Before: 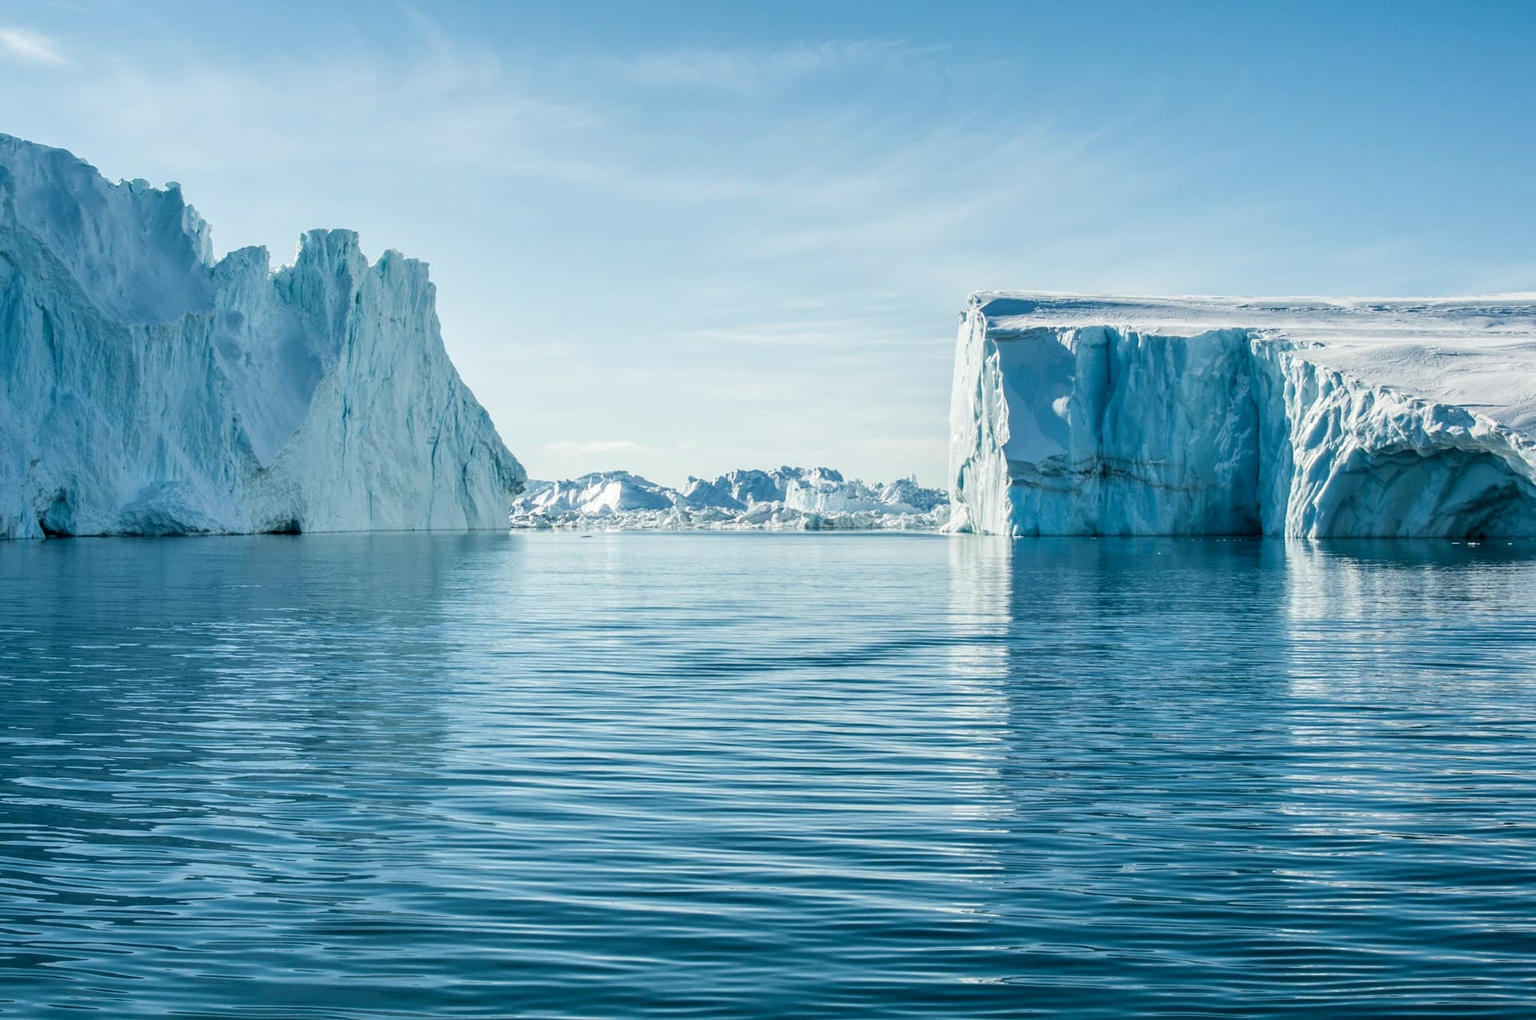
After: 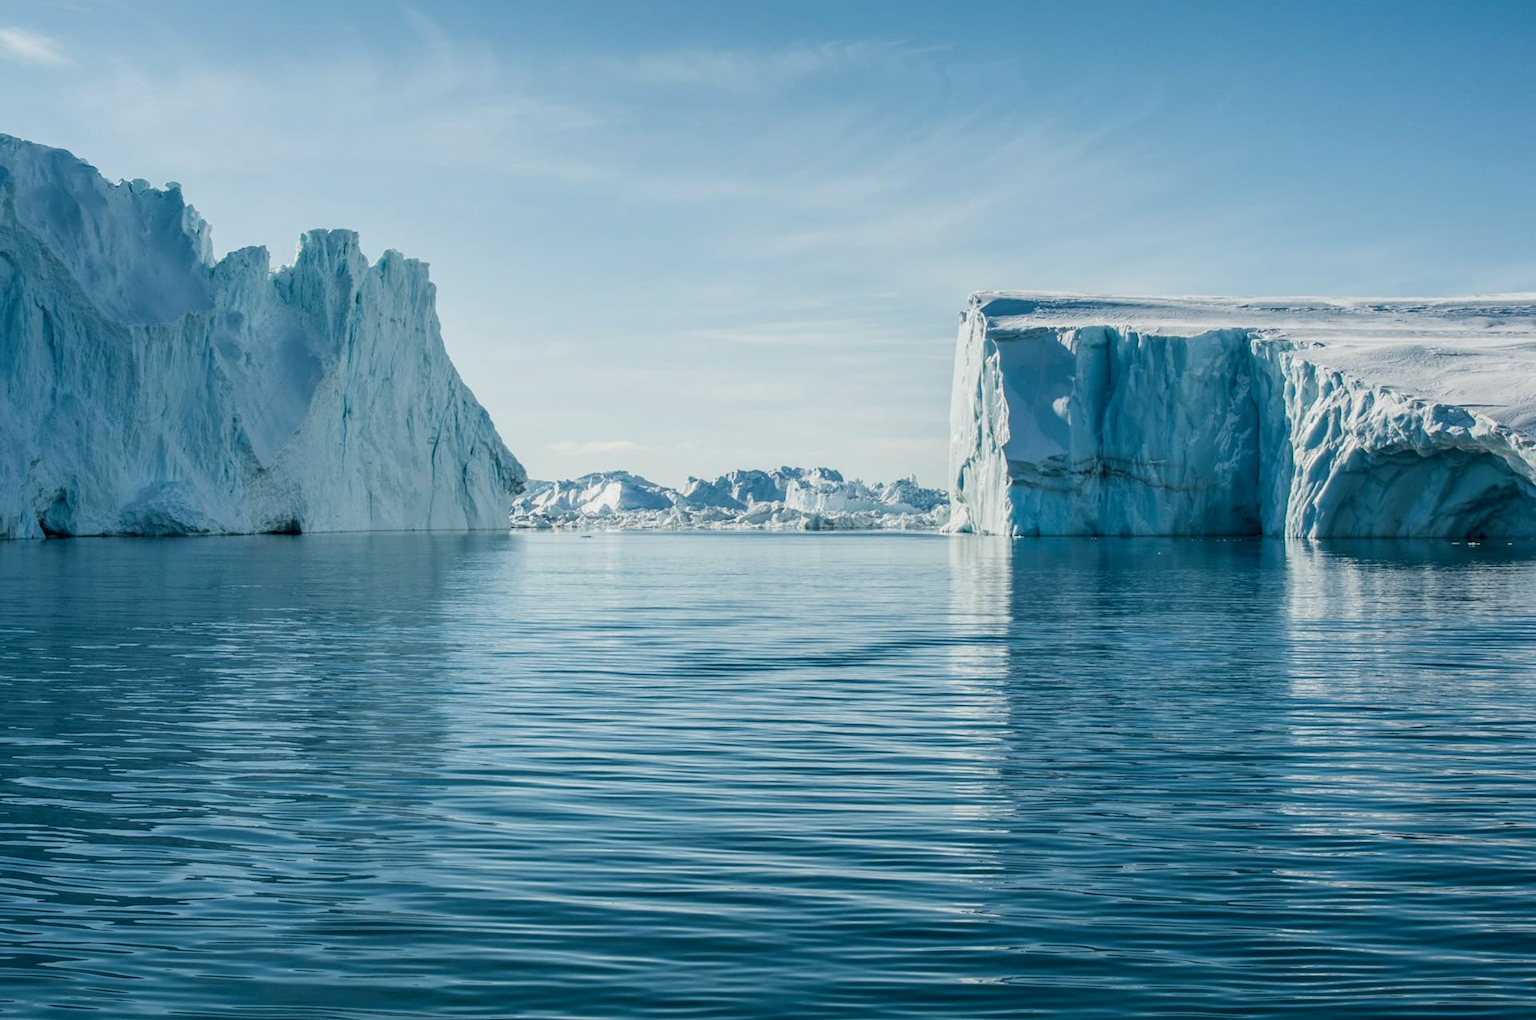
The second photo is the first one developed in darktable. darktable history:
tone equalizer: -8 EV 0.249 EV, -7 EV 0.43 EV, -6 EV 0.409 EV, -5 EV 0.238 EV, -3 EV -0.27 EV, -2 EV -0.429 EV, -1 EV -0.421 EV, +0 EV -0.245 EV
